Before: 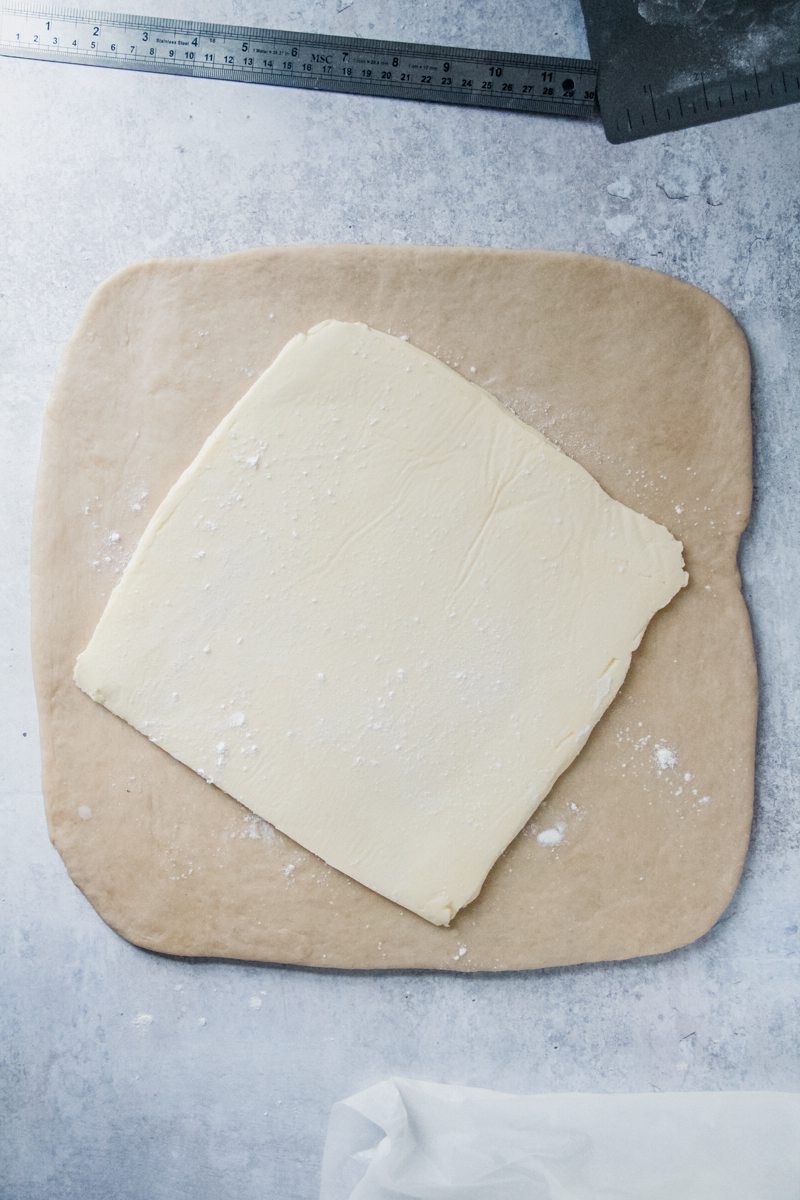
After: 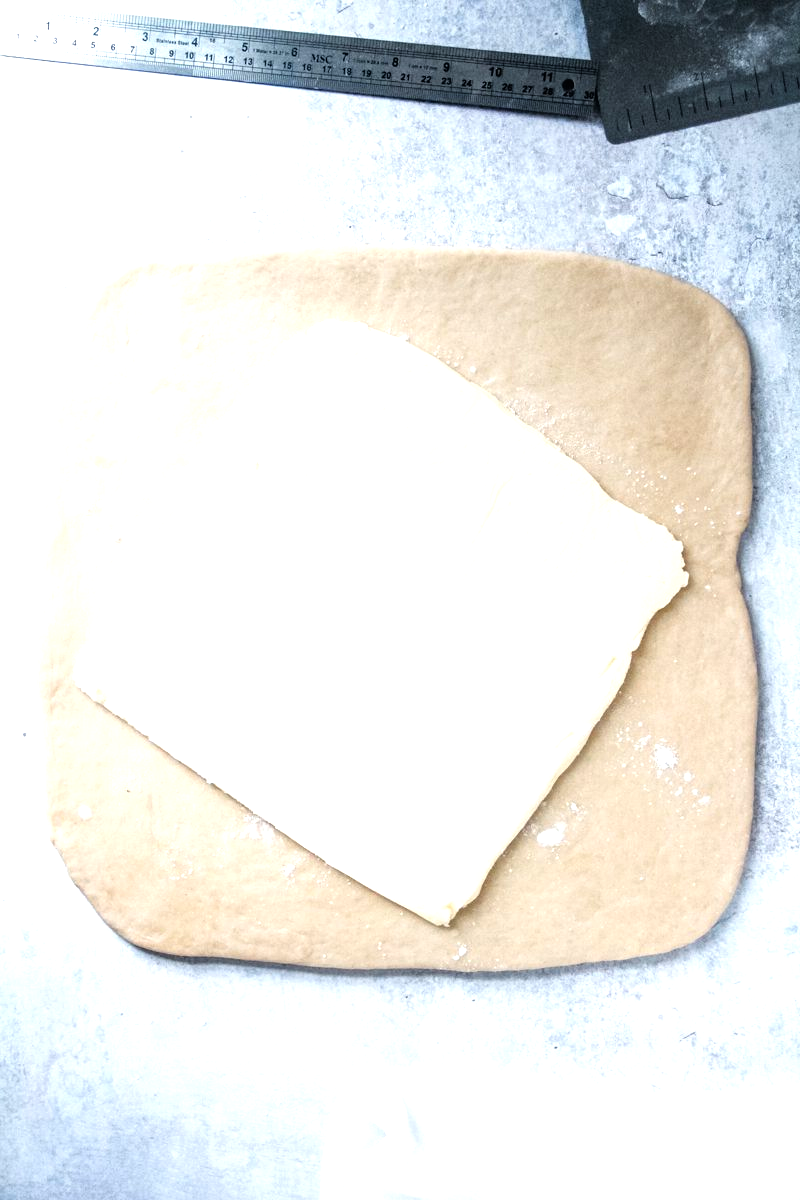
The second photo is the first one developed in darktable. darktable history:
tone equalizer: -8 EV -1.1 EV, -7 EV -1.02 EV, -6 EV -0.892 EV, -5 EV -0.546 EV, -3 EV 0.554 EV, -2 EV 0.863 EV, -1 EV 0.997 EV, +0 EV 1.06 EV
